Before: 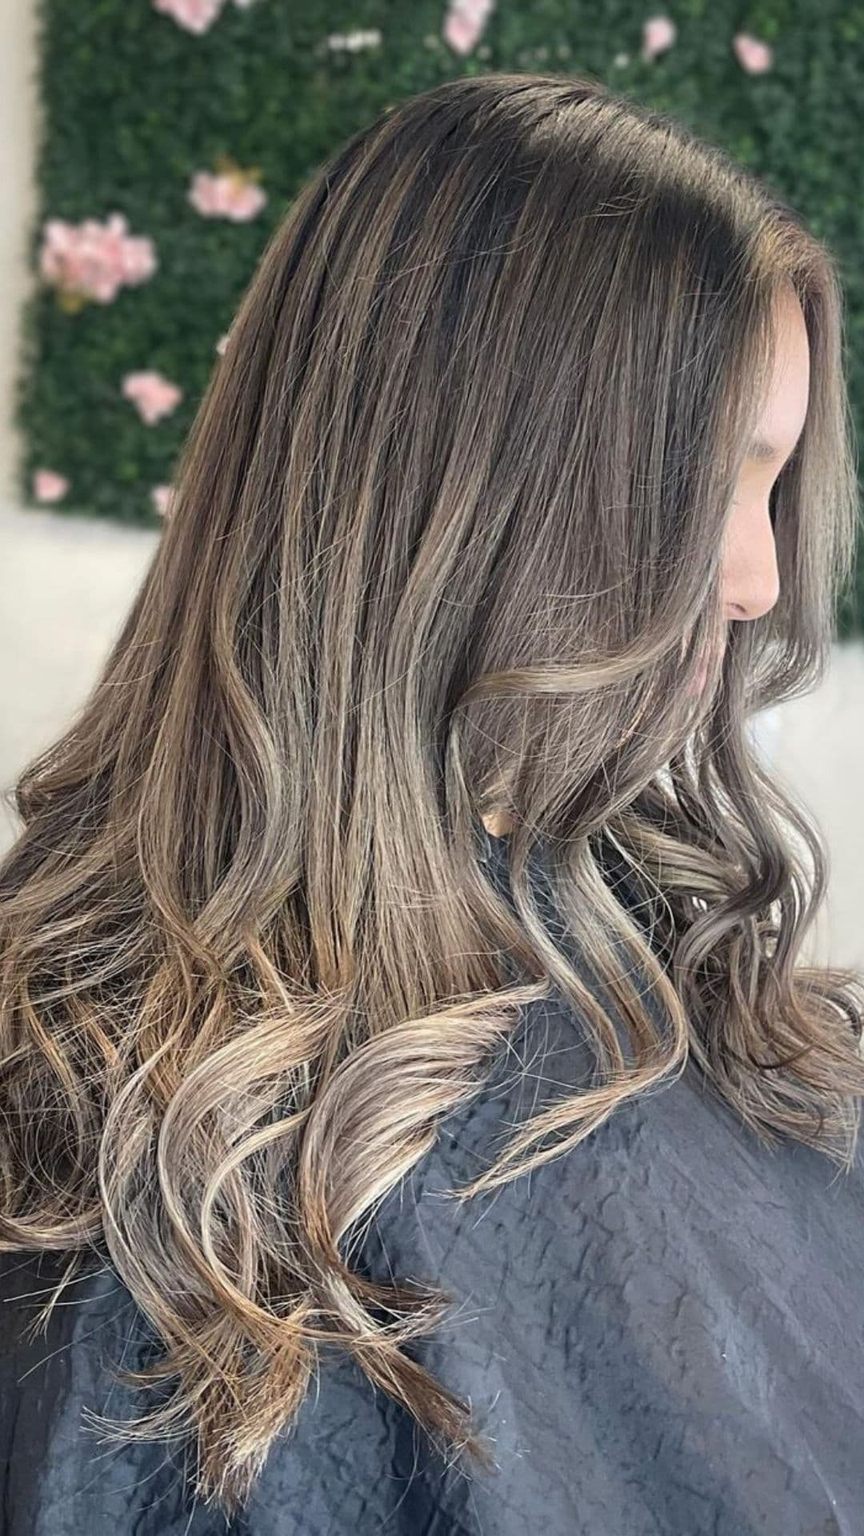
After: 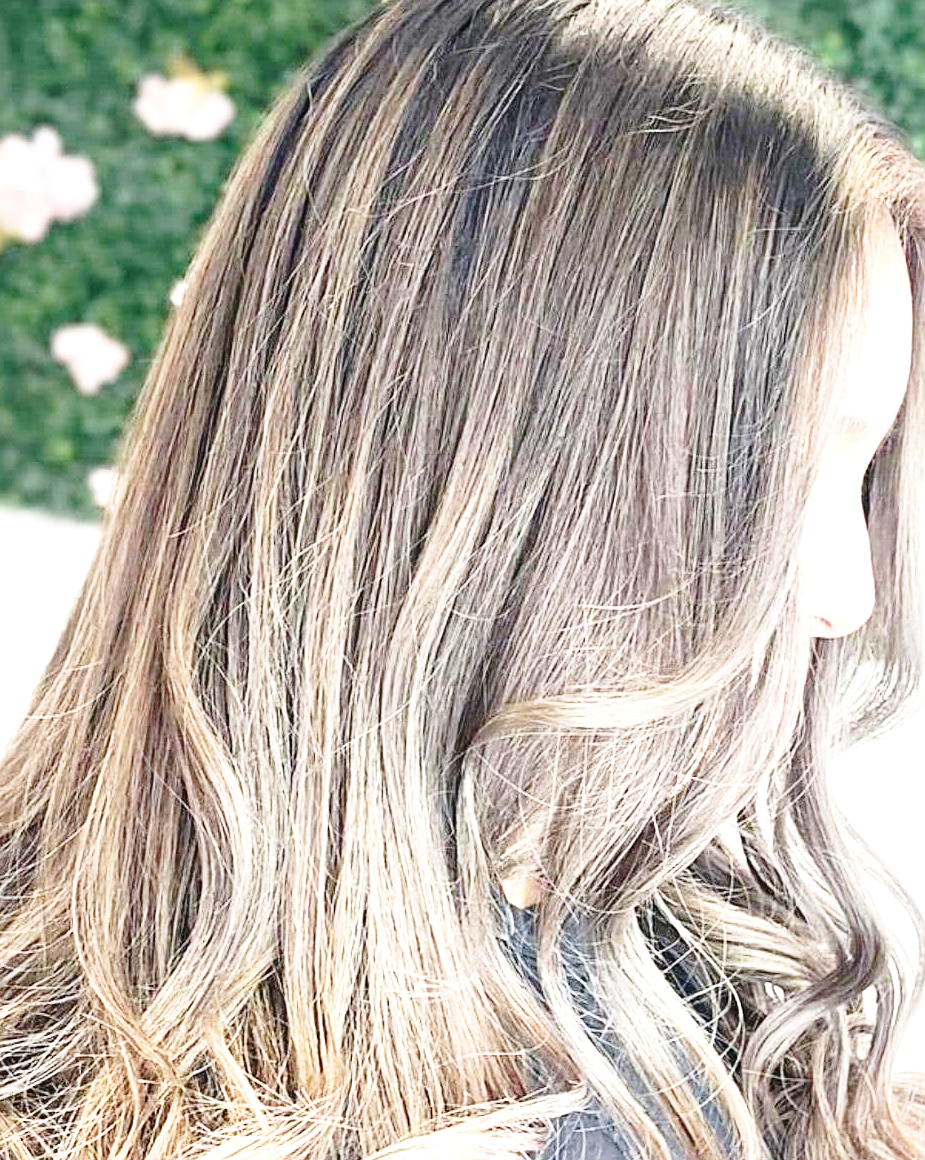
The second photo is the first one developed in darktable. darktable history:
exposure: black level correction 0, exposure 1.2 EV, compensate exposure bias true, compensate highlight preservation false
crop and rotate: left 9.345%, top 7.22%, right 4.982%, bottom 32.331%
sharpen: amount 0.2
base curve: curves: ch0 [(0, 0) (0.028, 0.03) (0.121, 0.232) (0.46, 0.748) (0.859, 0.968) (1, 1)], preserve colors none
